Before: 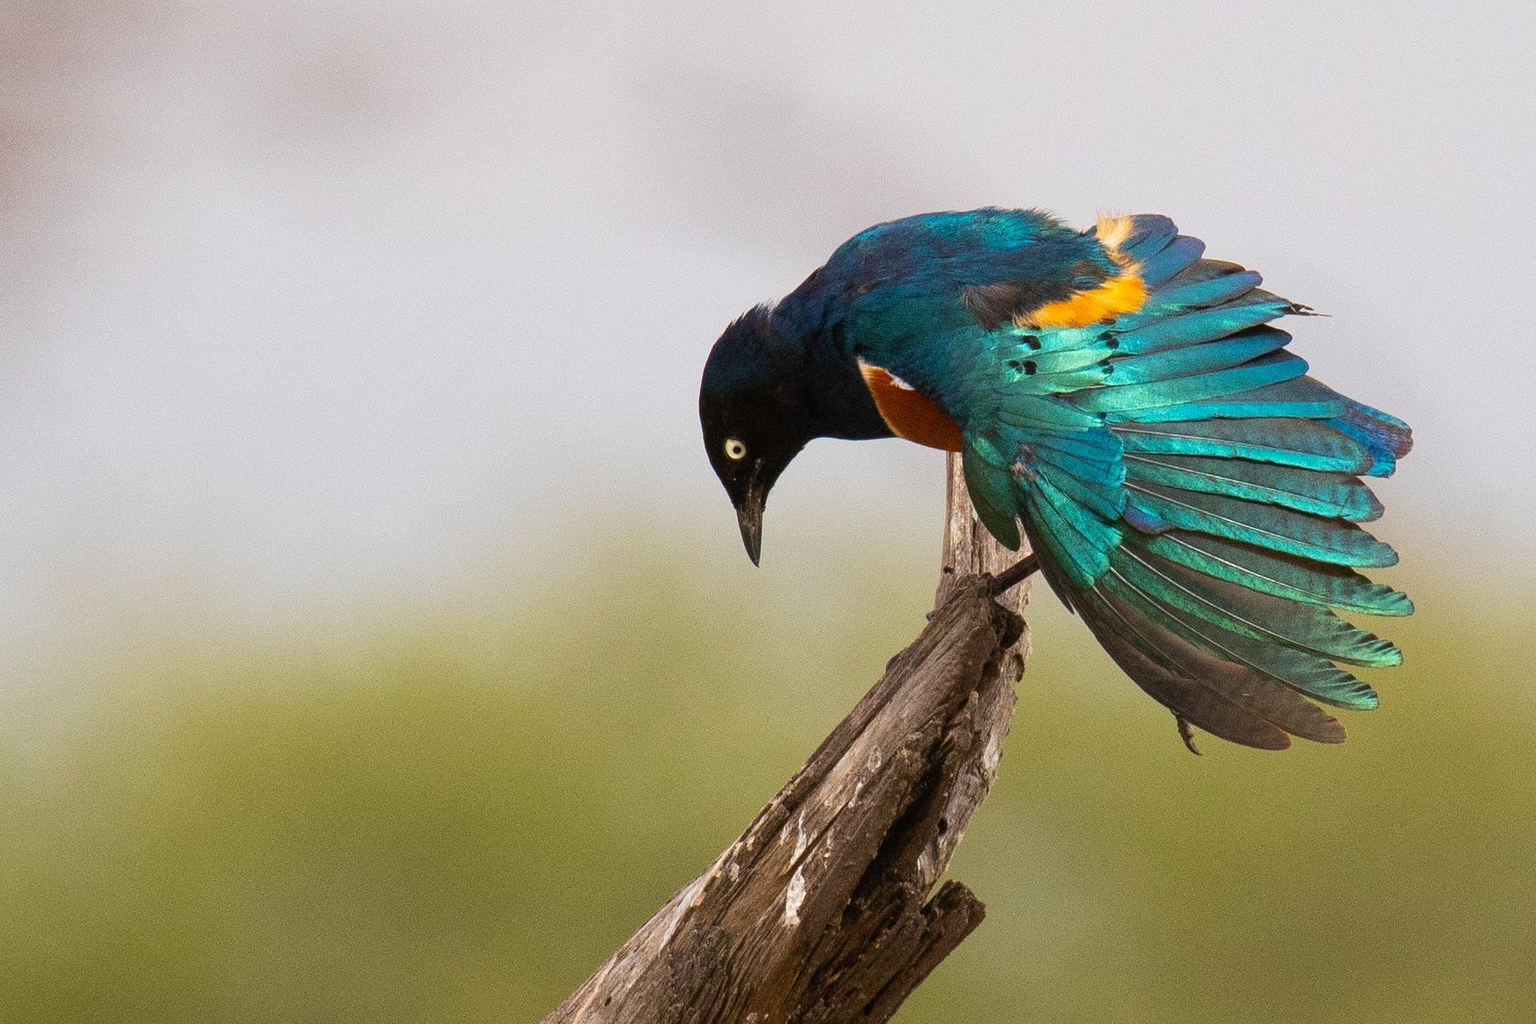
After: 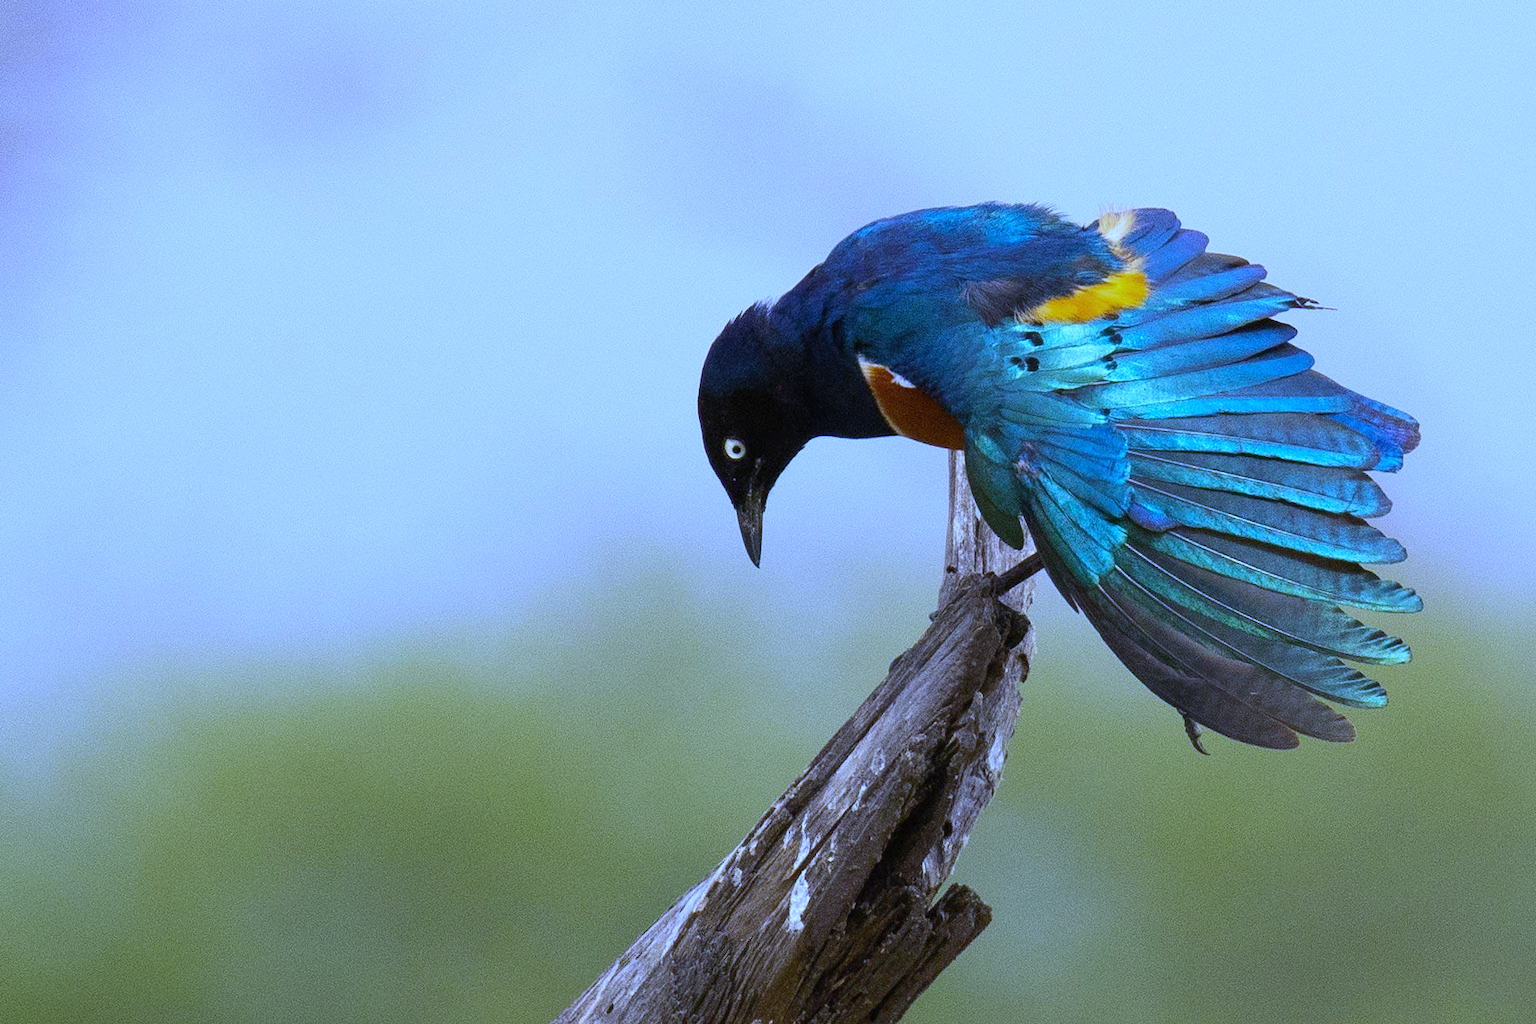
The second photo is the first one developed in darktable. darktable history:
rotate and perspective: rotation -0.45°, automatic cropping original format, crop left 0.008, crop right 0.992, crop top 0.012, crop bottom 0.988
white balance: red 0.766, blue 1.537
